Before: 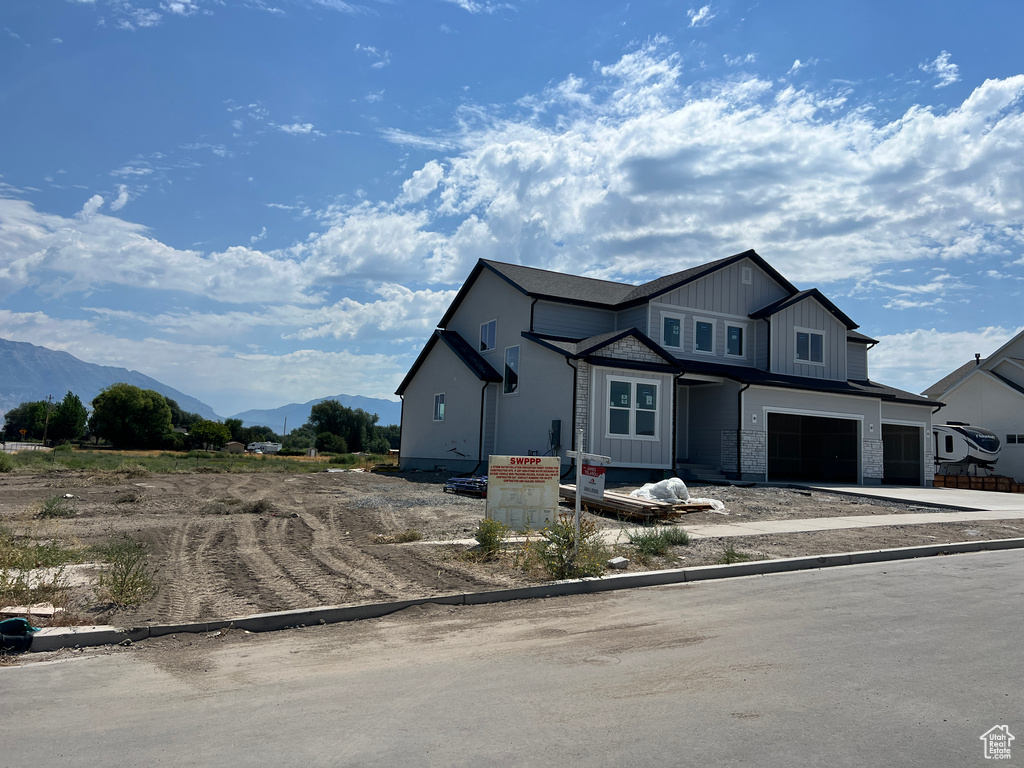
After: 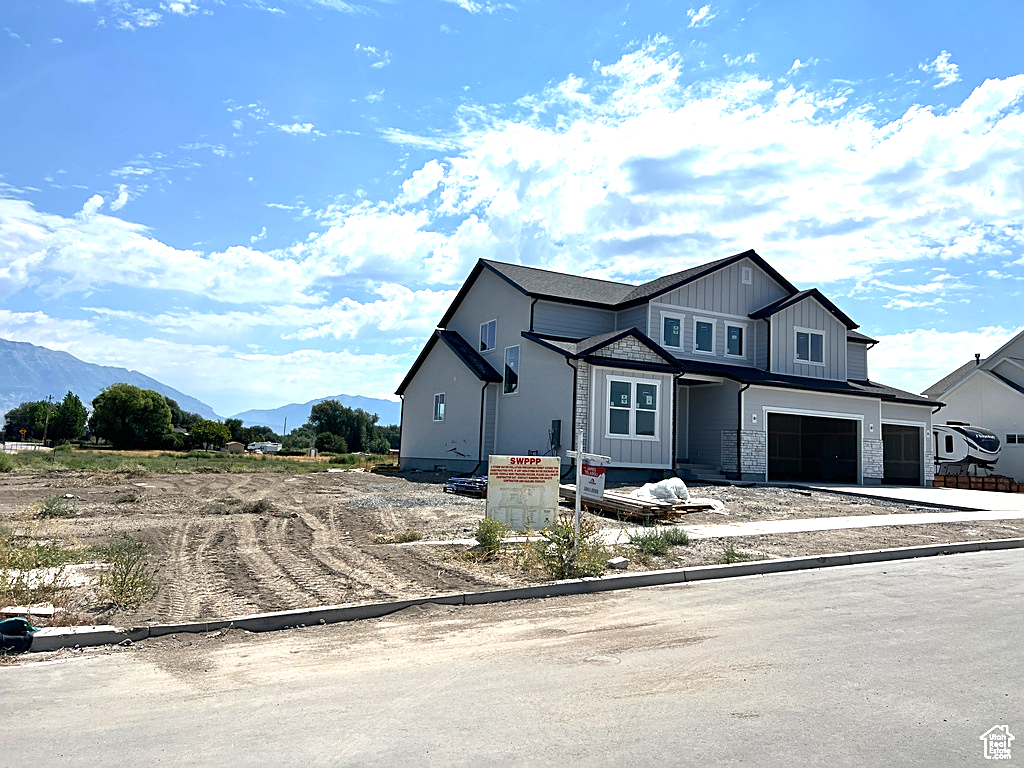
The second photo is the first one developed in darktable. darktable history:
sharpen: on, module defaults
exposure: exposure 0.997 EV, compensate highlight preservation false
